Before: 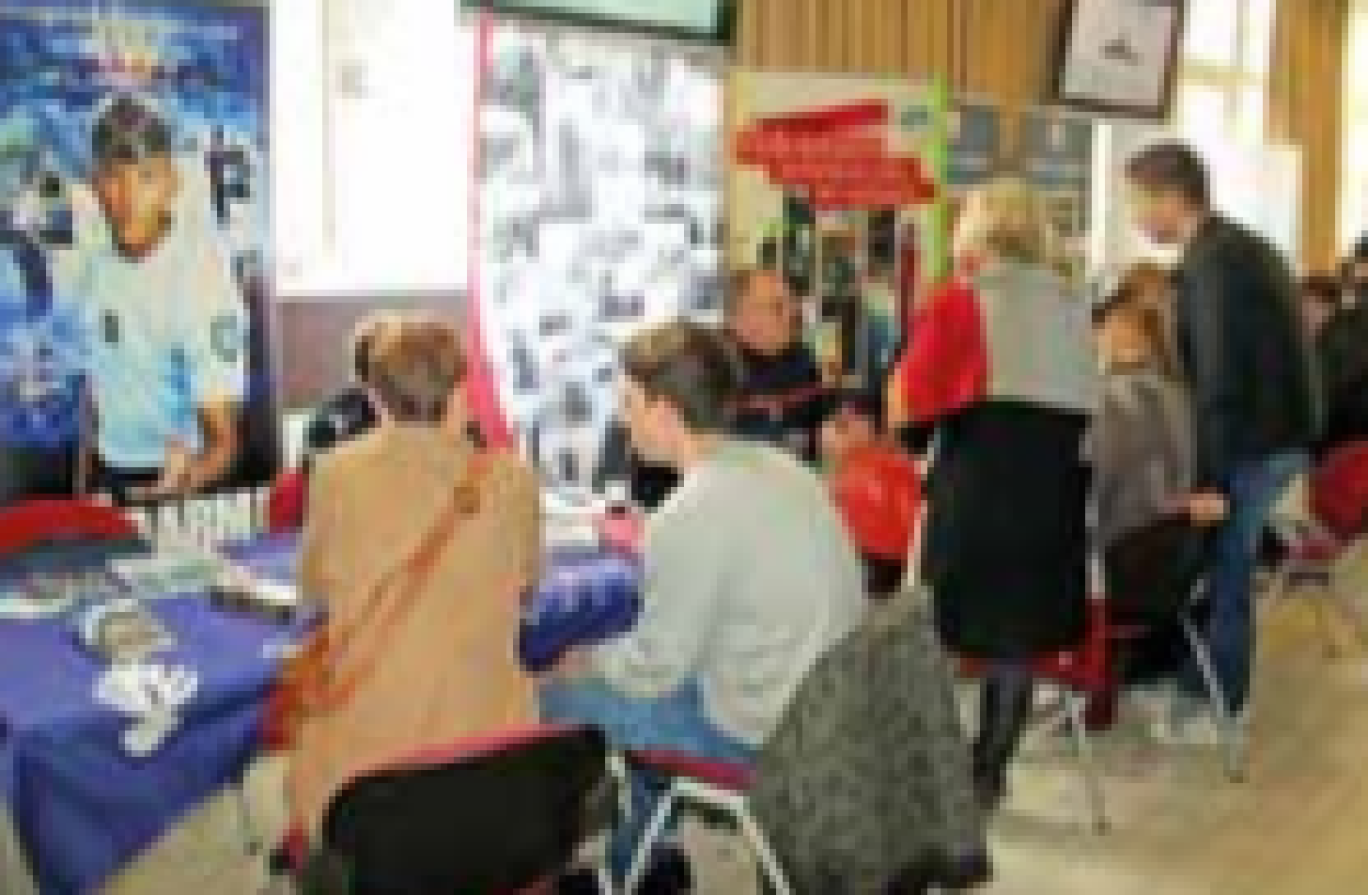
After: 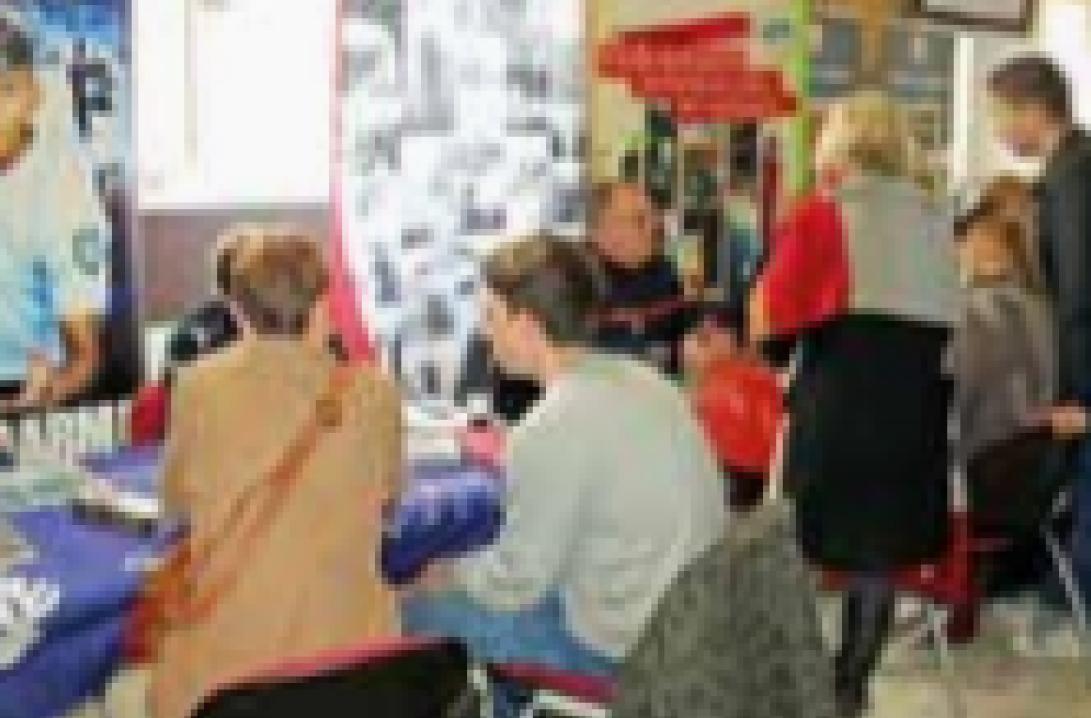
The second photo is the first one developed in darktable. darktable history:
exposure: exposure -0.066 EV, compensate highlight preservation false
crop and rotate: left 10.136%, top 9.941%, right 10.095%, bottom 9.806%
